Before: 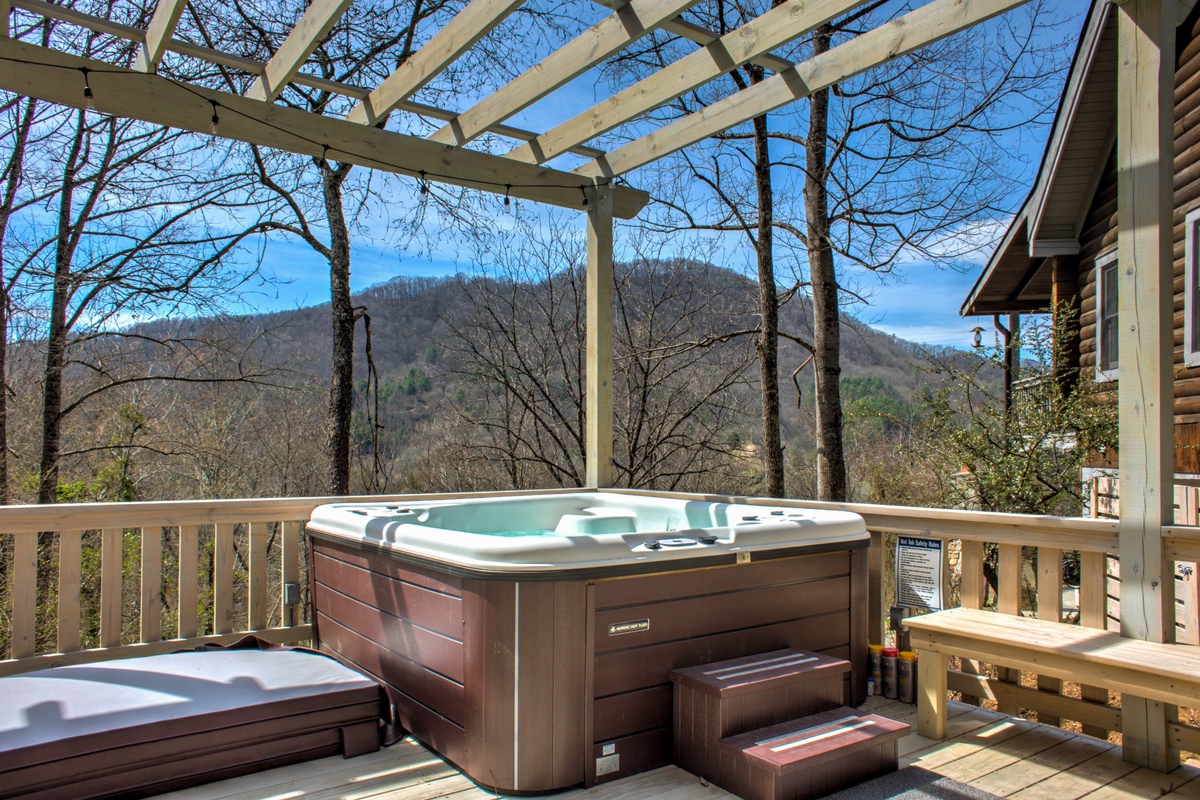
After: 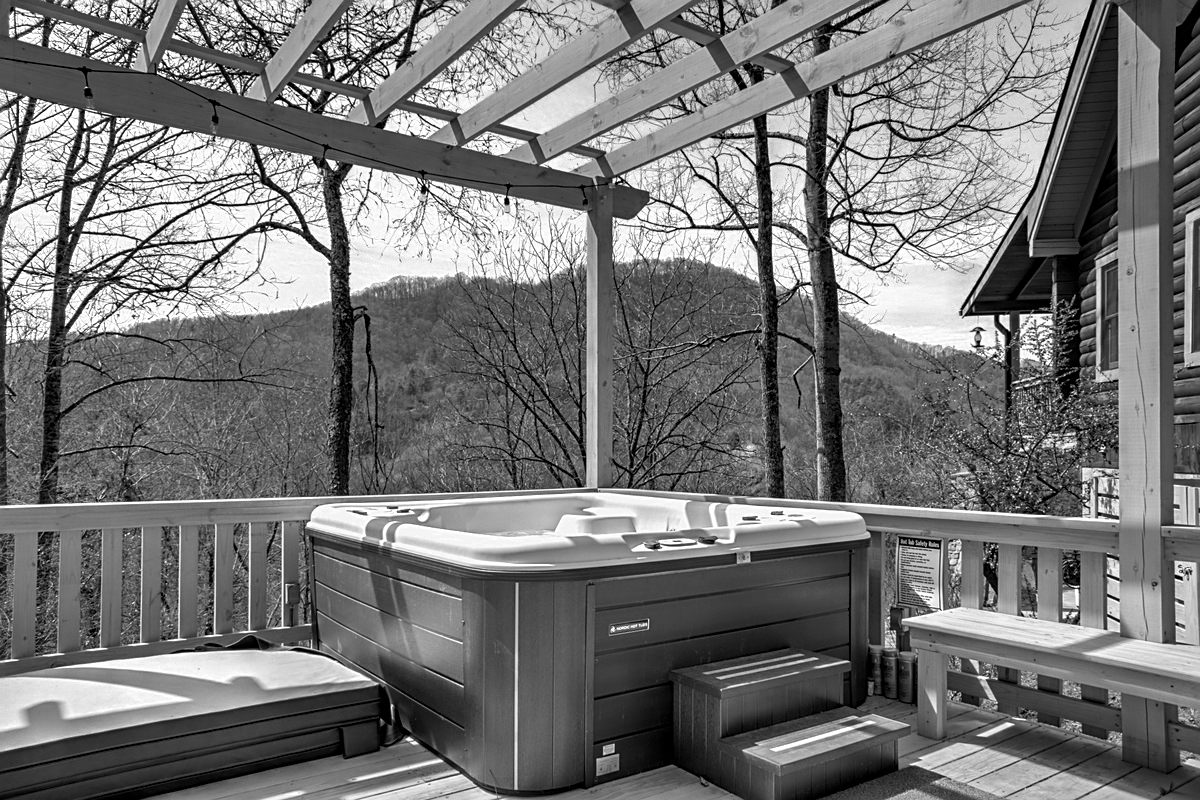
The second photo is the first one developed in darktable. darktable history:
sharpen: on, module defaults
color zones: curves: ch0 [(0, 0.613) (0.01, 0.613) (0.245, 0.448) (0.498, 0.529) (0.642, 0.665) (0.879, 0.777) (0.99, 0.613)]; ch1 [(0, 0) (0.143, 0) (0.286, 0) (0.429, 0) (0.571, 0) (0.714, 0) (0.857, 0)]
exposure: exposure -0.11 EV, compensate highlight preservation false
shadows and highlights: shadows 37.82, highlights -28.02, soften with gaussian
